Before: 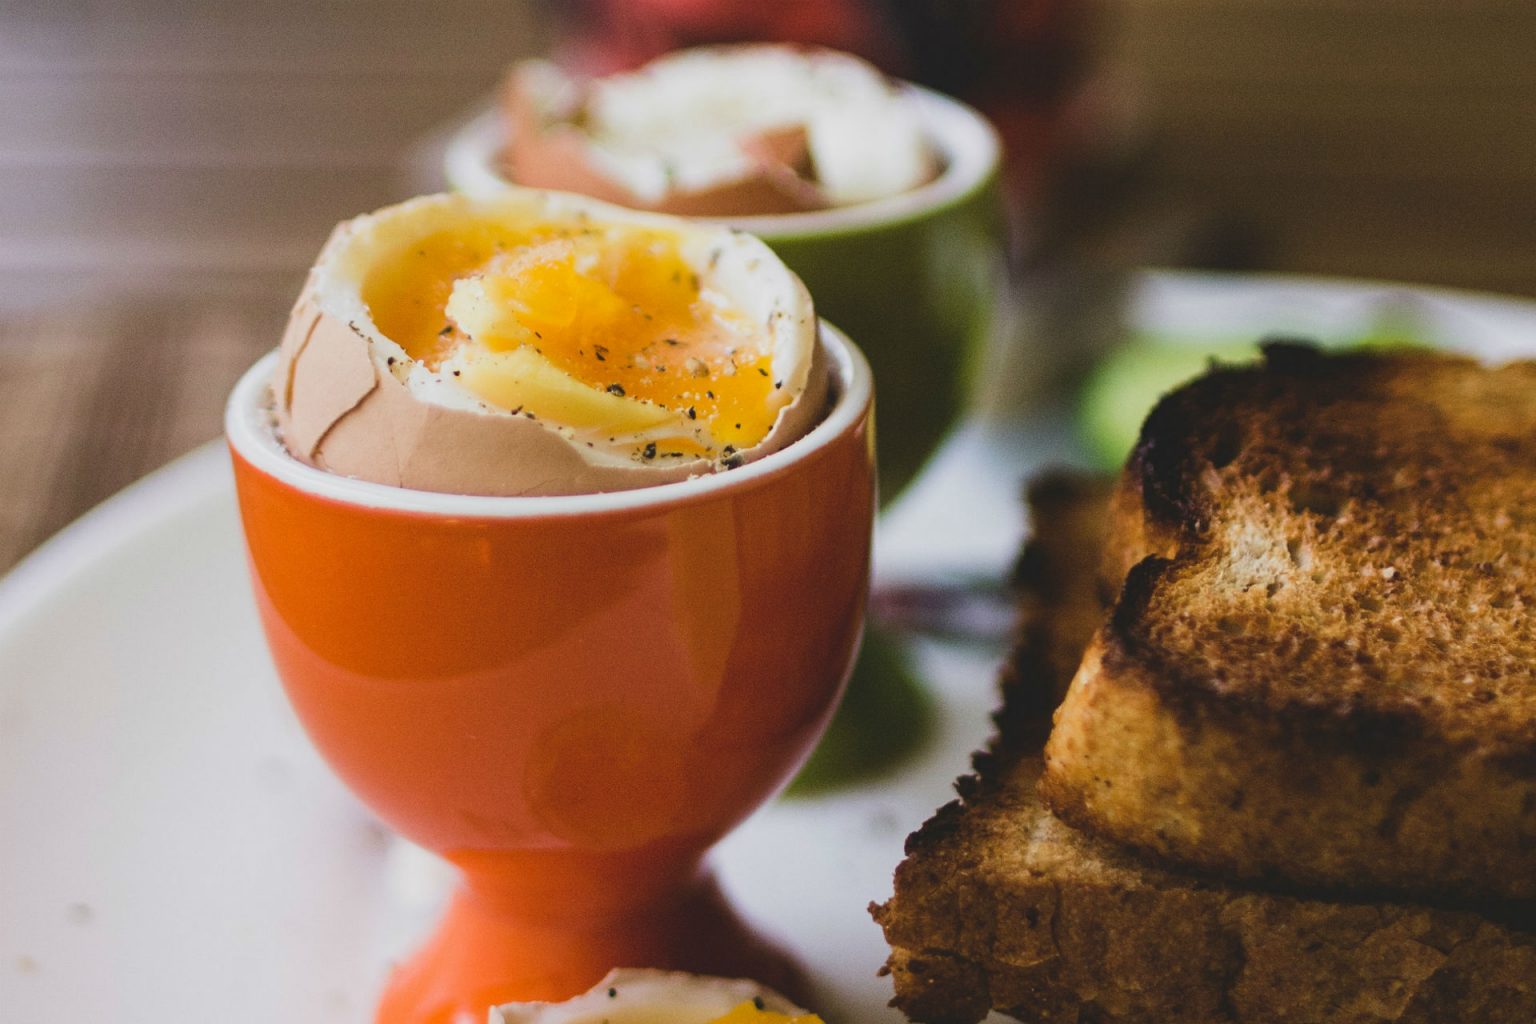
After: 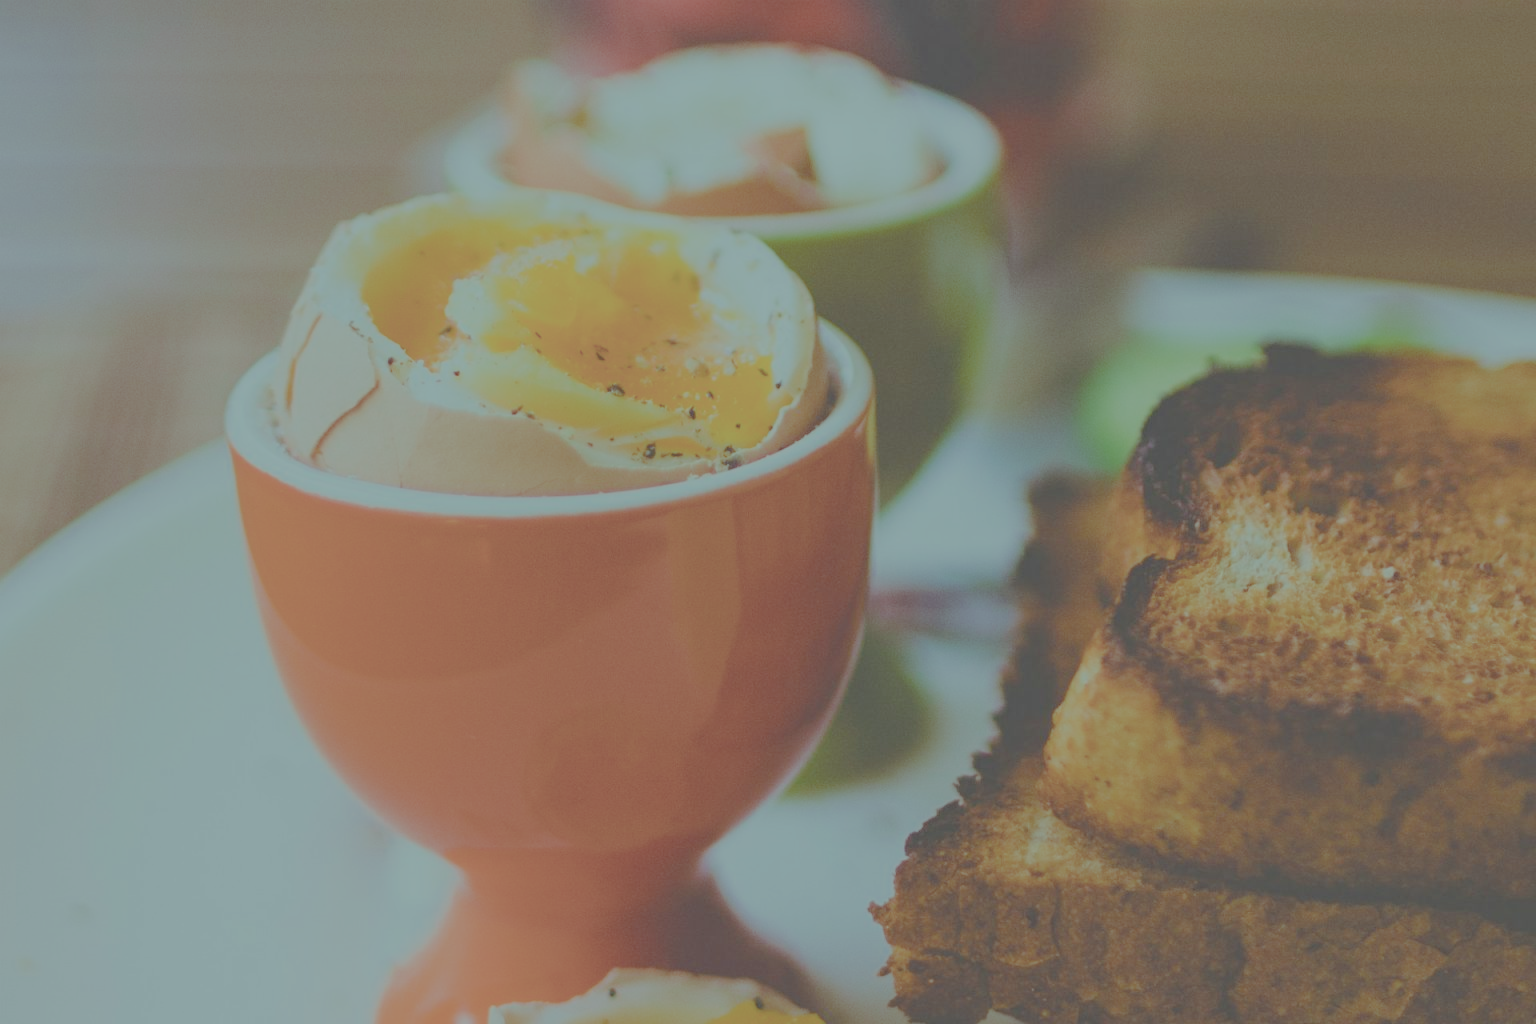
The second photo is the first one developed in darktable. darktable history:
color balance rgb: highlights gain › chroma 5.308%, highlights gain › hue 197.22°, perceptual saturation grading › global saturation 25.31%, perceptual brilliance grading › mid-tones 10.809%, perceptual brilliance grading › shadows 15.563%
exposure: black level correction 0, exposure 0.89 EV, compensate highlight preservation false
filmic rgb: black relative exposure -15.91 EV, white relative exposure 7.97 EV, threshold 2.98 EV, hardness 4.16, latitude 50.11%, contrast 0.516, enable highlight reconstruction true
contrast brightness saturation: contrast -0.243, saturation -0.432
